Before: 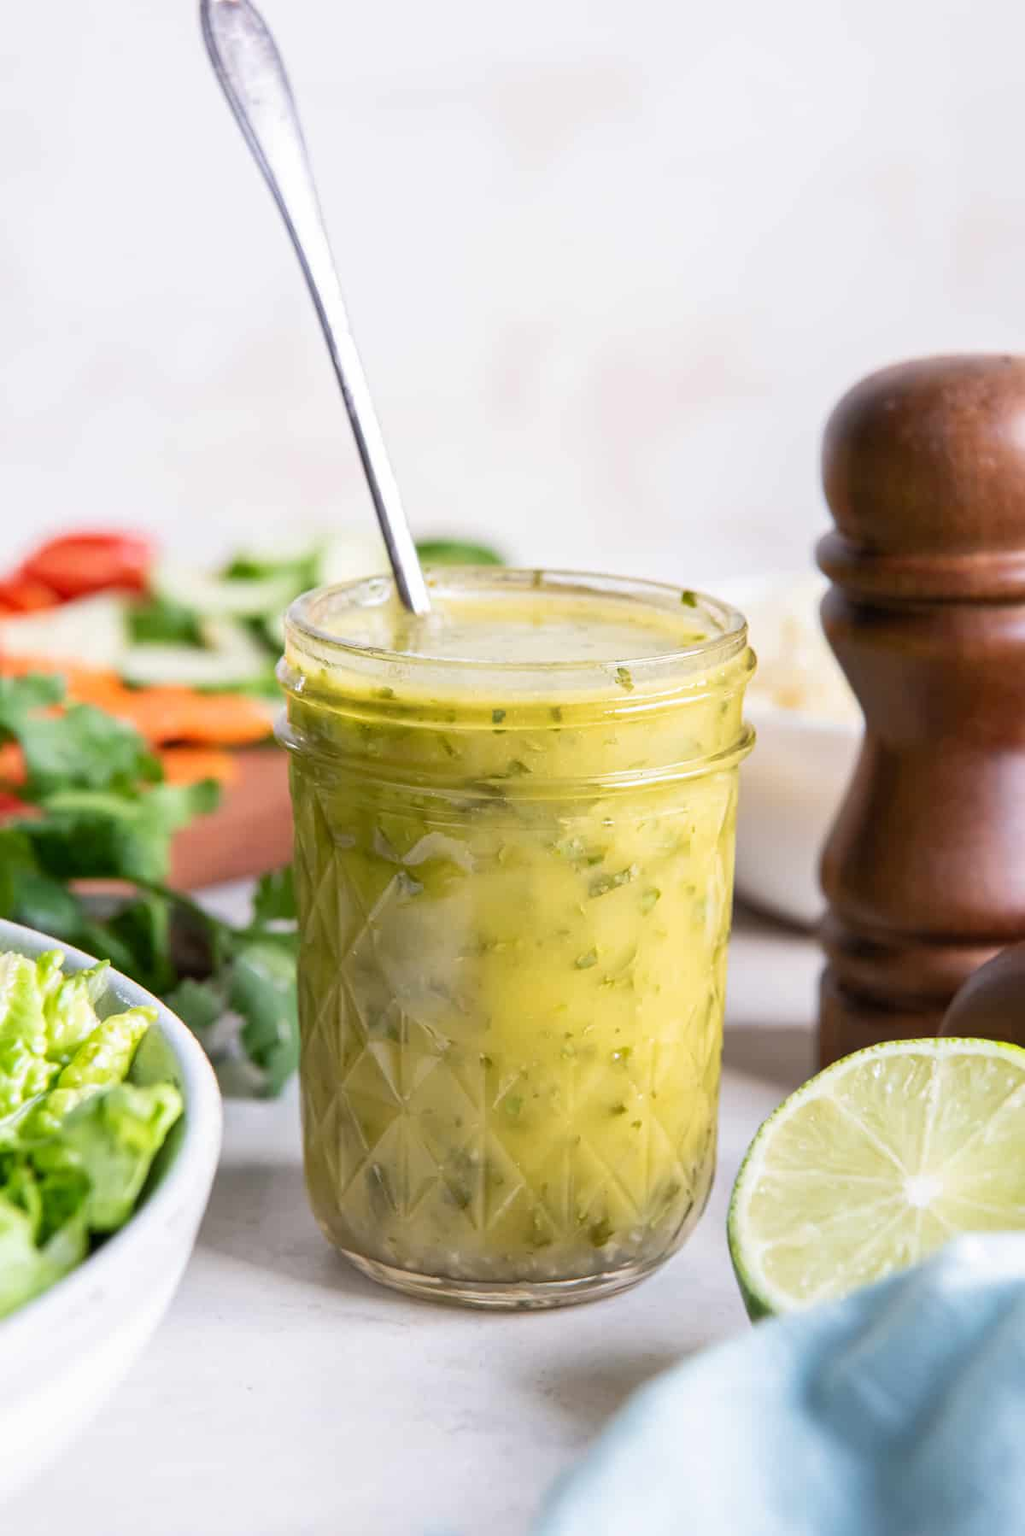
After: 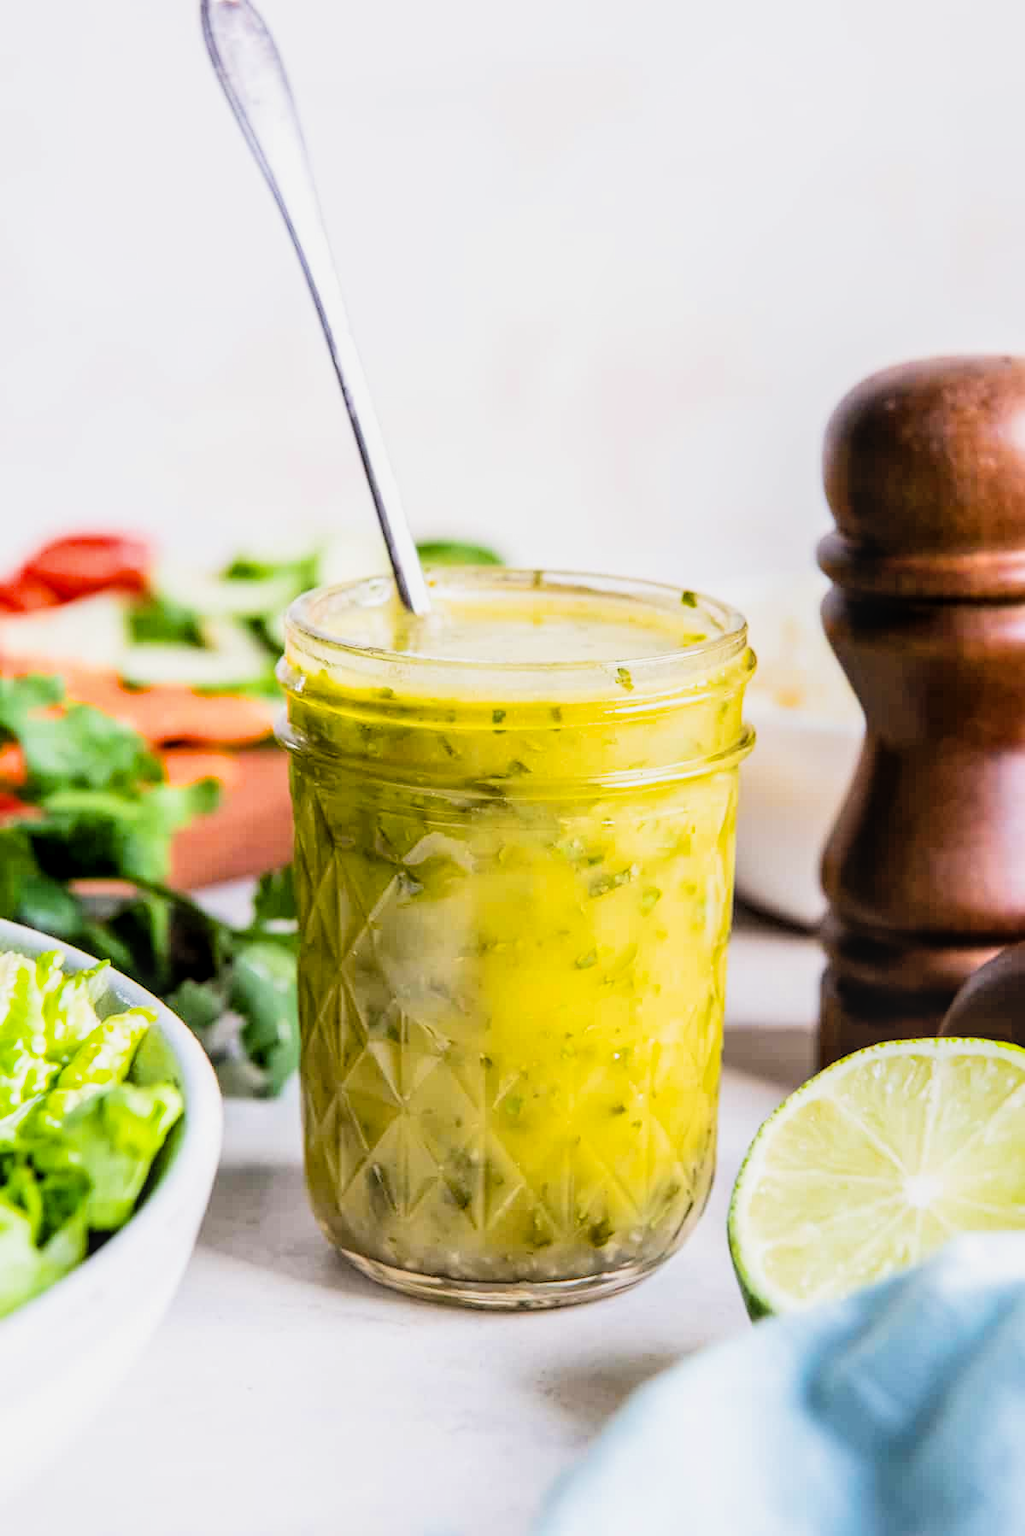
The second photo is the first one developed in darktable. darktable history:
filmic rgb: black relative exposure -5 EV, hardness 2.88, contrast 1.5, highlights saturation mix -30%
color balance rgb: perceptual saturation grading › global saturation 20%, global vibrance 20%
local contrast: on, module defaults
exposure: black level correction 0, exposure 0.3 EV, compensate highlight preservation false
